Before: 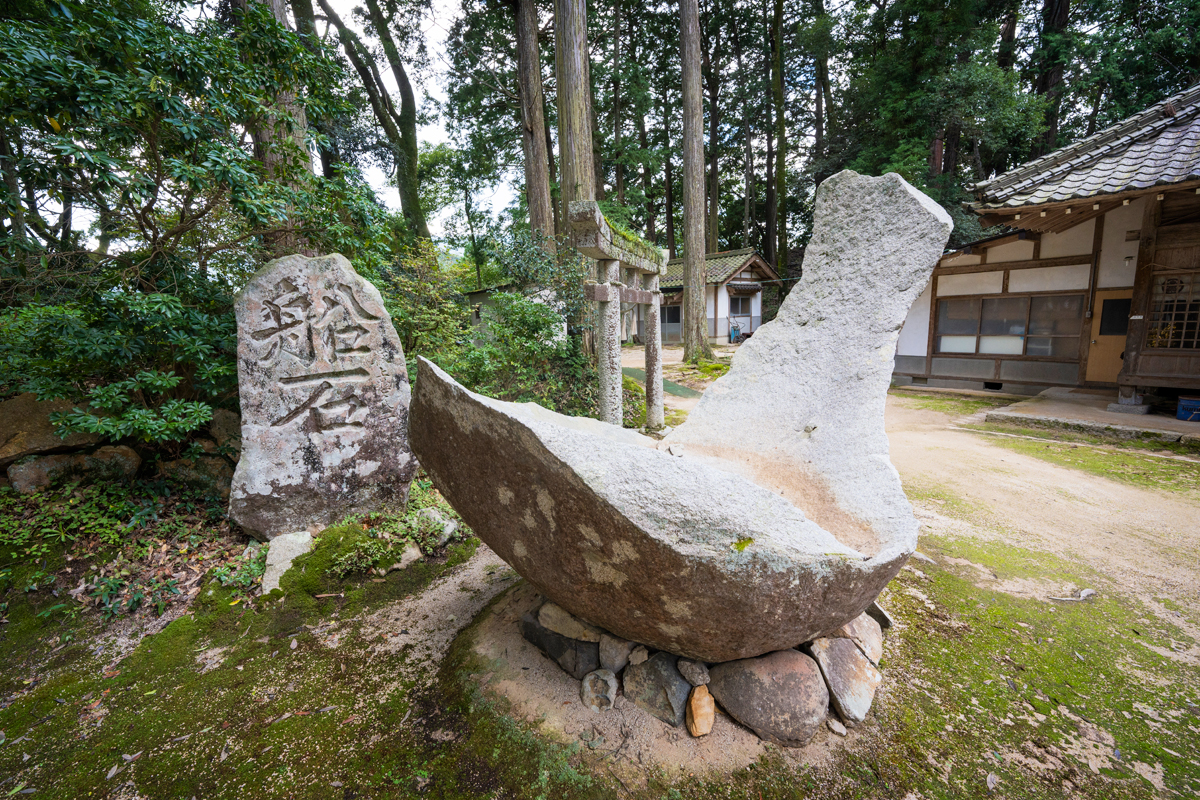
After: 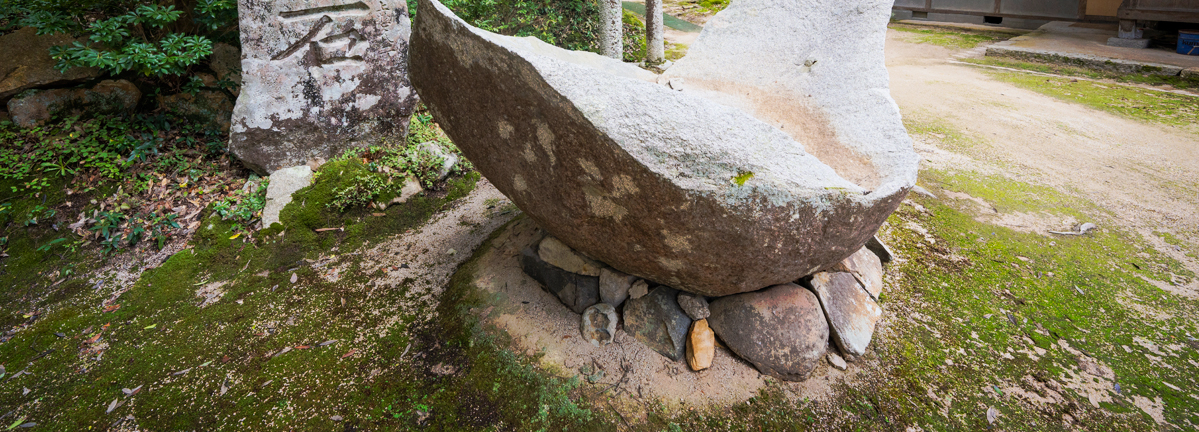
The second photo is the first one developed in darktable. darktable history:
tone equalizer: edges refinement/feathering 500, mask exposure compensation -1.57 EV, preserve details no
crop and rotate: top 45.902%, right 0.044%
tone curve: curves: ch0 [(0, 0) (0.003, 0.003) (0.011, 0.011) (0.025, 0.024) (0.044, 0.042) (0.069, 0.066) (0.1, 0.095) (0.136, 0.129) (0.177, 0.169) (0.224, 0.214) (0.277, 0.264) (0.335, 0.319) (0.399, 0.38) (0.468, 0.446) (0.543, 0.558) (0.623, 0.636) (0.709, 0.719) (0.801, 0.807) (0.898, 0.901) (1, 1)], preserve colors none
